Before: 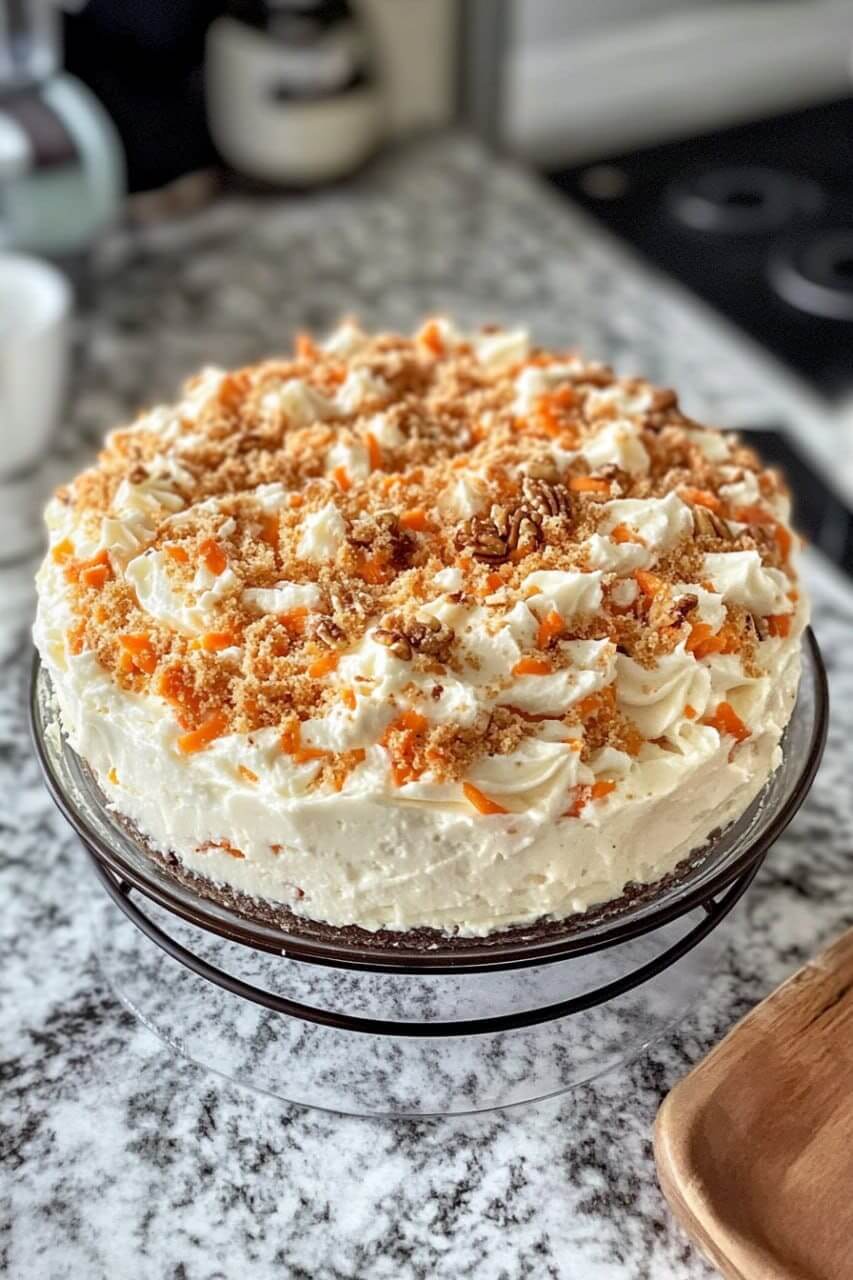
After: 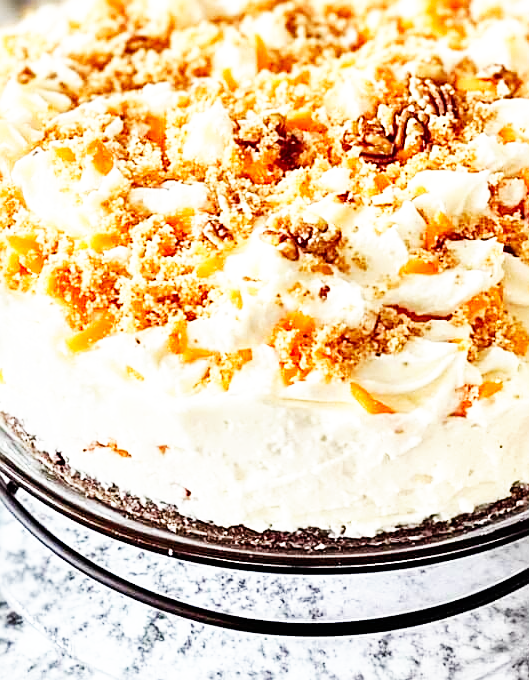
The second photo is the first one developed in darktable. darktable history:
exposure: exposure 0.2 EV, compensate highlight preservation false
base curve: curves: ch0 [(0, 0) (0.007, 0.004) (0.027, 0.03) (0.046, 0.07) (0.207, 0.54) (0.442, 0.872) (0.673, 0.972) (1, 1)], preserve colors none
sharpen: on, module defaults
crop: left 13.312%, top 31.28%, right 24.627%, bottom 15.582%
